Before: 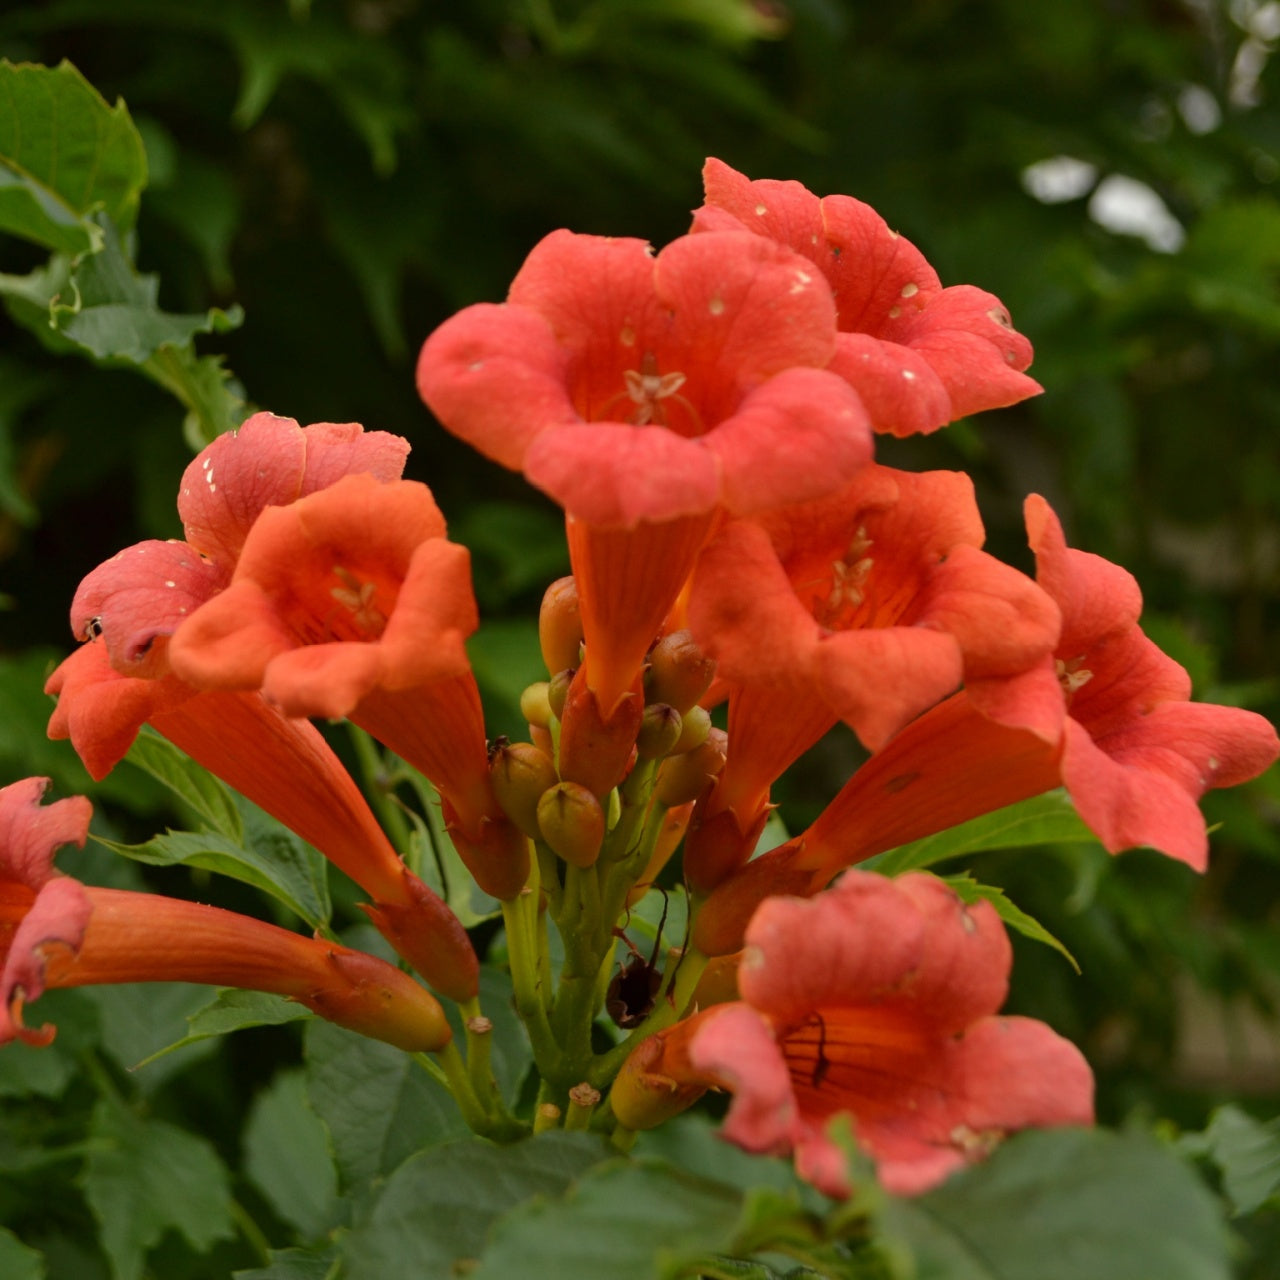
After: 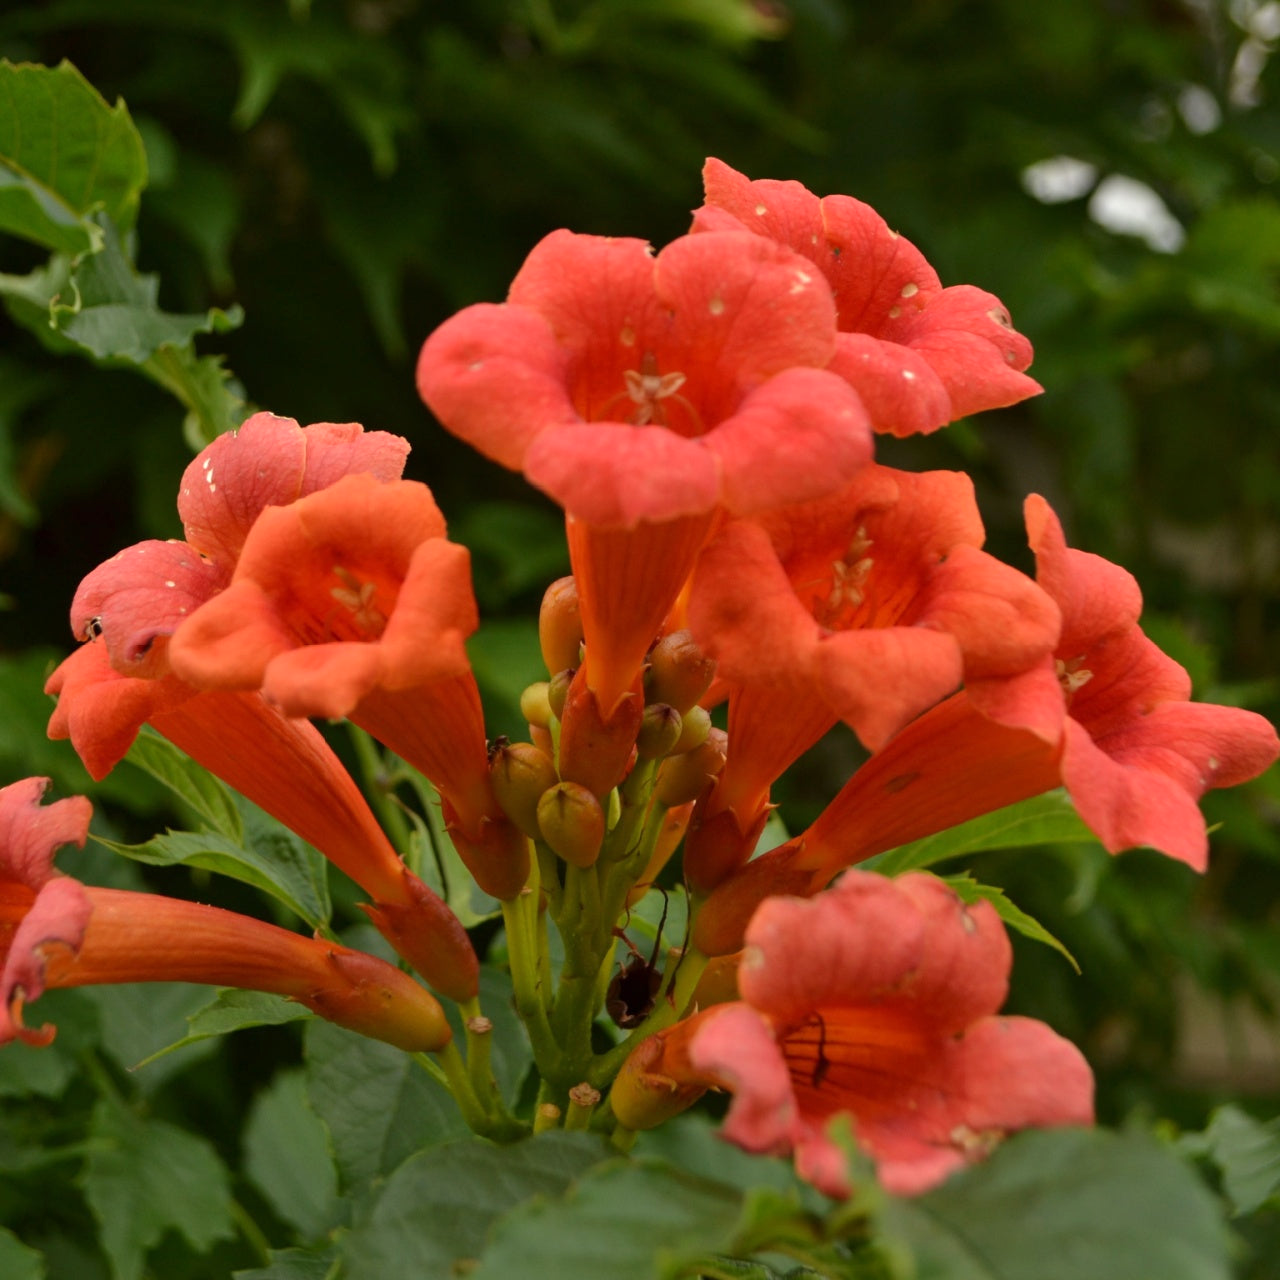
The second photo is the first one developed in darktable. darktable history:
exposure: exposure 0.134 EV, compensate highlight preservation false
